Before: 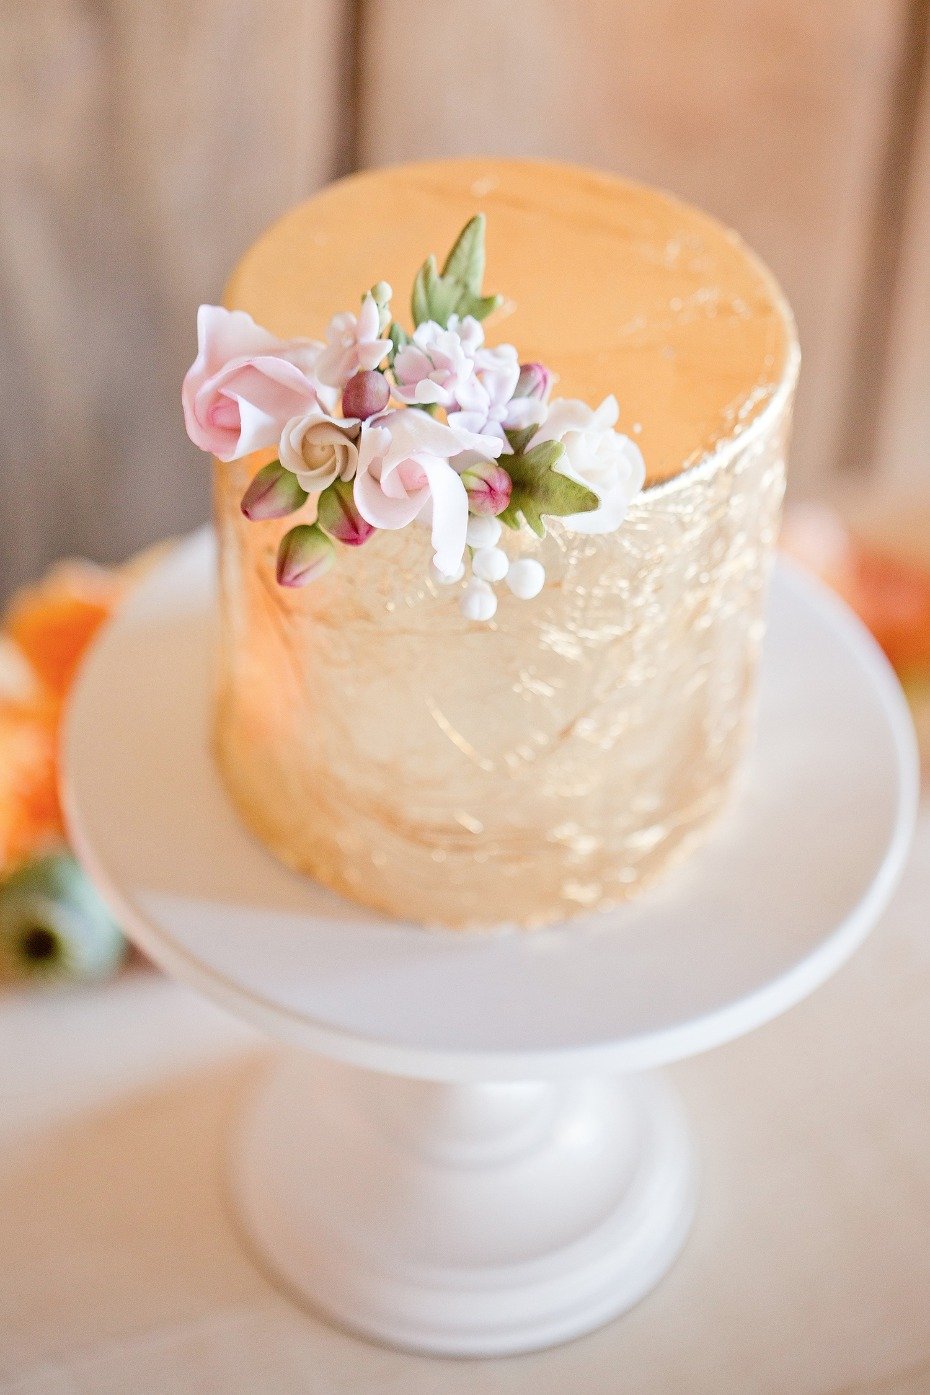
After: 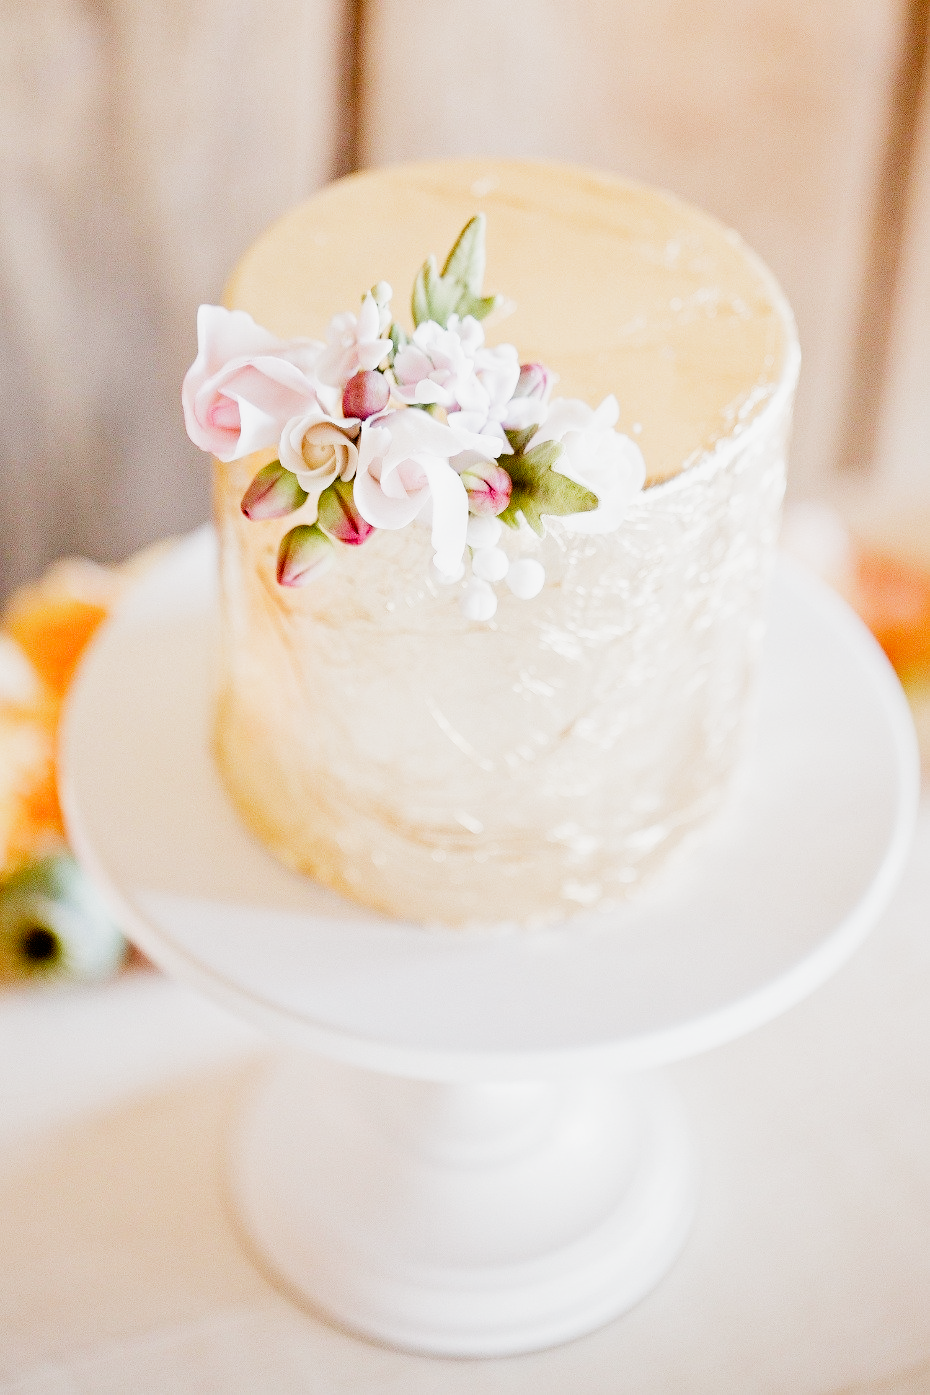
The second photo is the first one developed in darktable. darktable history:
filmic rgb: black relative exposure -5.05 EV, white relative exposure 3.98 EV, hardness 2.9, contrast 1.297, add noise in highlights 0, preserve chrominance no, color science v3 (2019), use custom middle-gray values true, contrast in highlights soft
tone equalizer: -8 EV 0.217 EV, -7 EV 0.427 EV, -6 EV 0.424 EV, -5 EV 0.231 EV, -3 EV -0.259 EV, -2 EV -0.44 EV, -1 EV -0.426 EV, +0 EV -0.276 EV, mask exposure compensation -0.485 EV
exposure: exposure 0.95 EV, compensate exposure bias true, compensate highlight preservation false
